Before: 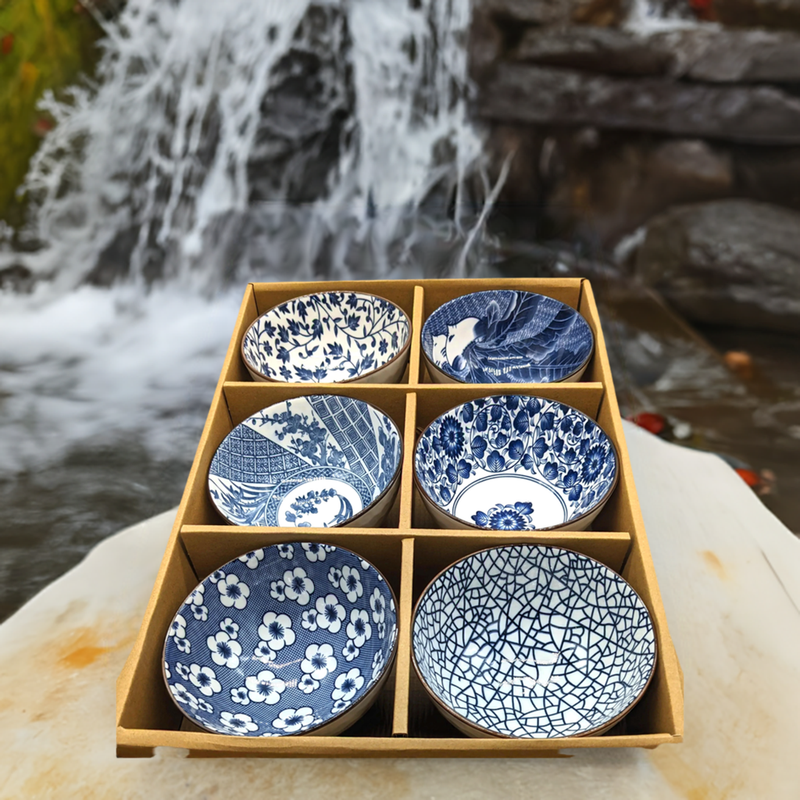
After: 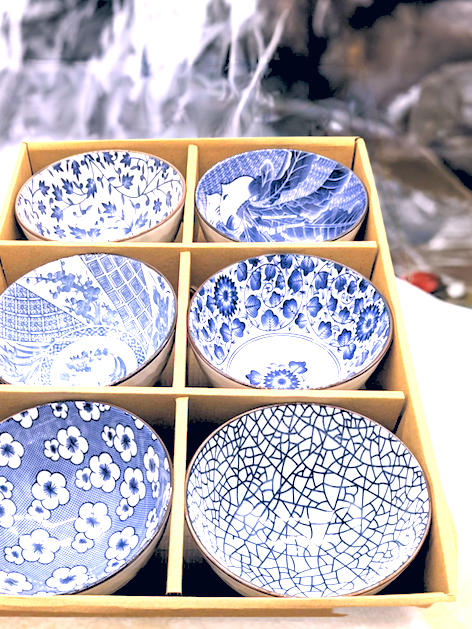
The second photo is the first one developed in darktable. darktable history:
white balance: red 0.924, blue 1.095
color correction: highlights a* 14.46, highlights b* 5.85, shadows a* -5.53, shadows b* -15.24, saturation 0.85
rgb levels: levels [[0.027, 0.429, 0.996], [0, 0.5, 1], [0, 0.5, 1]]
exposure: black level correction 0, exposure 1.55 EV, compensate exposure bias true, compensate highlight preservation false
crop and rotate: left 28.256%, top 17.734%, right 12.656%, bottom 3.573%
